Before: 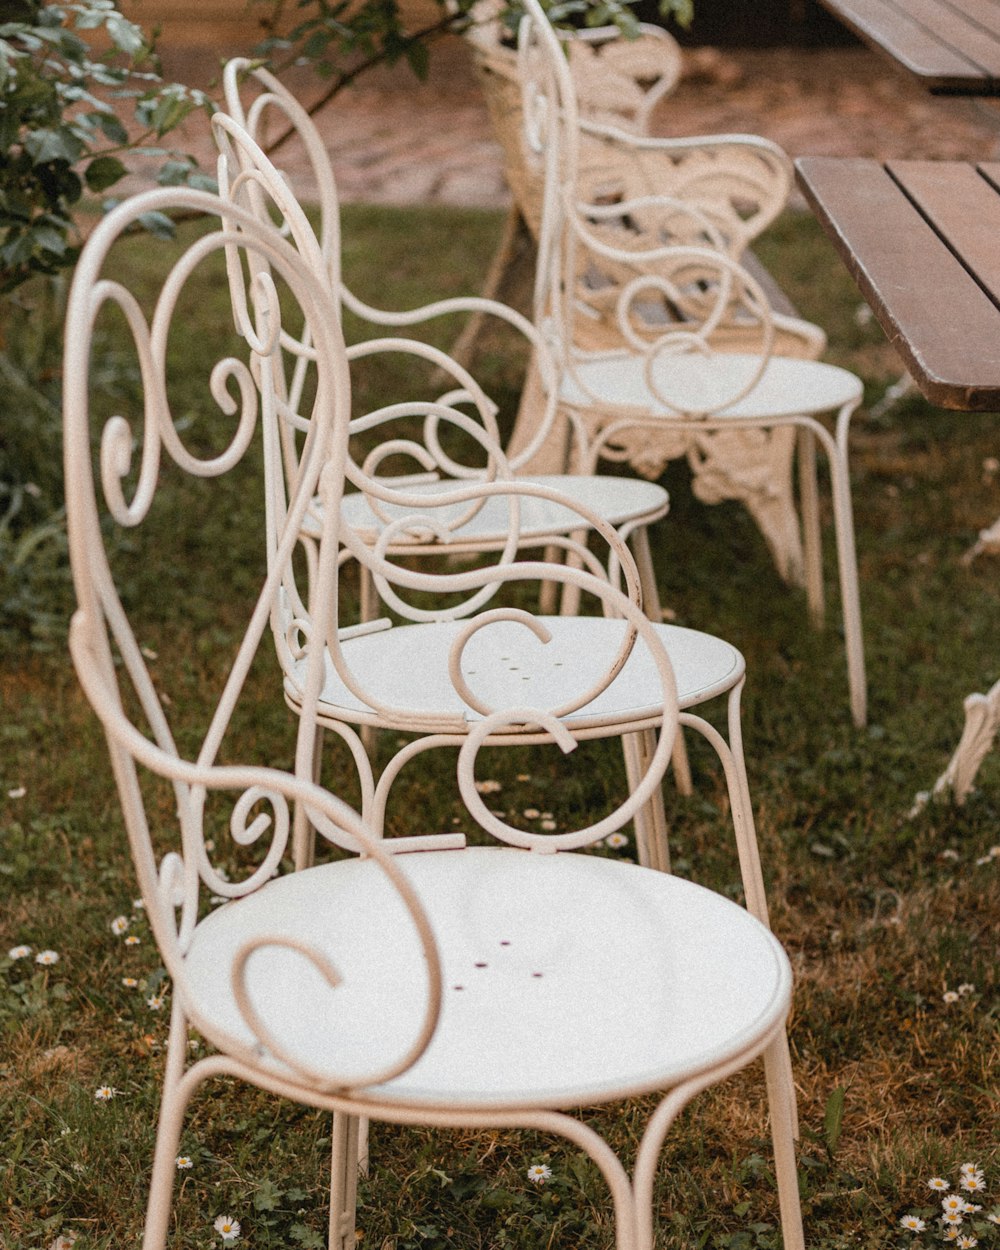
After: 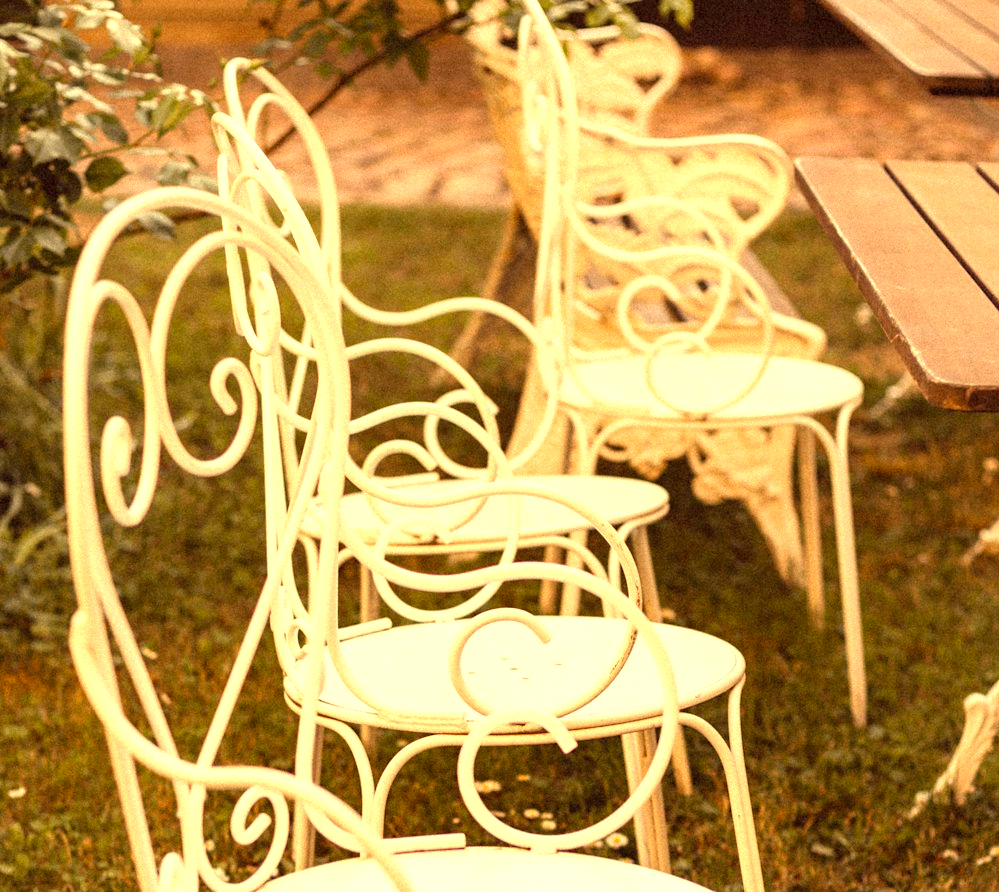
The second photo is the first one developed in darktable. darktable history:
exposure: black level correction 0.001, exposure 1.129 EV, compensate exposure bias true, compensate highlight preservation false
color correction: highlights a* 10.12, highlights b* 39.04, shadows a* 14.62, shadows b* 3.37
crop: bottom 28.576%
